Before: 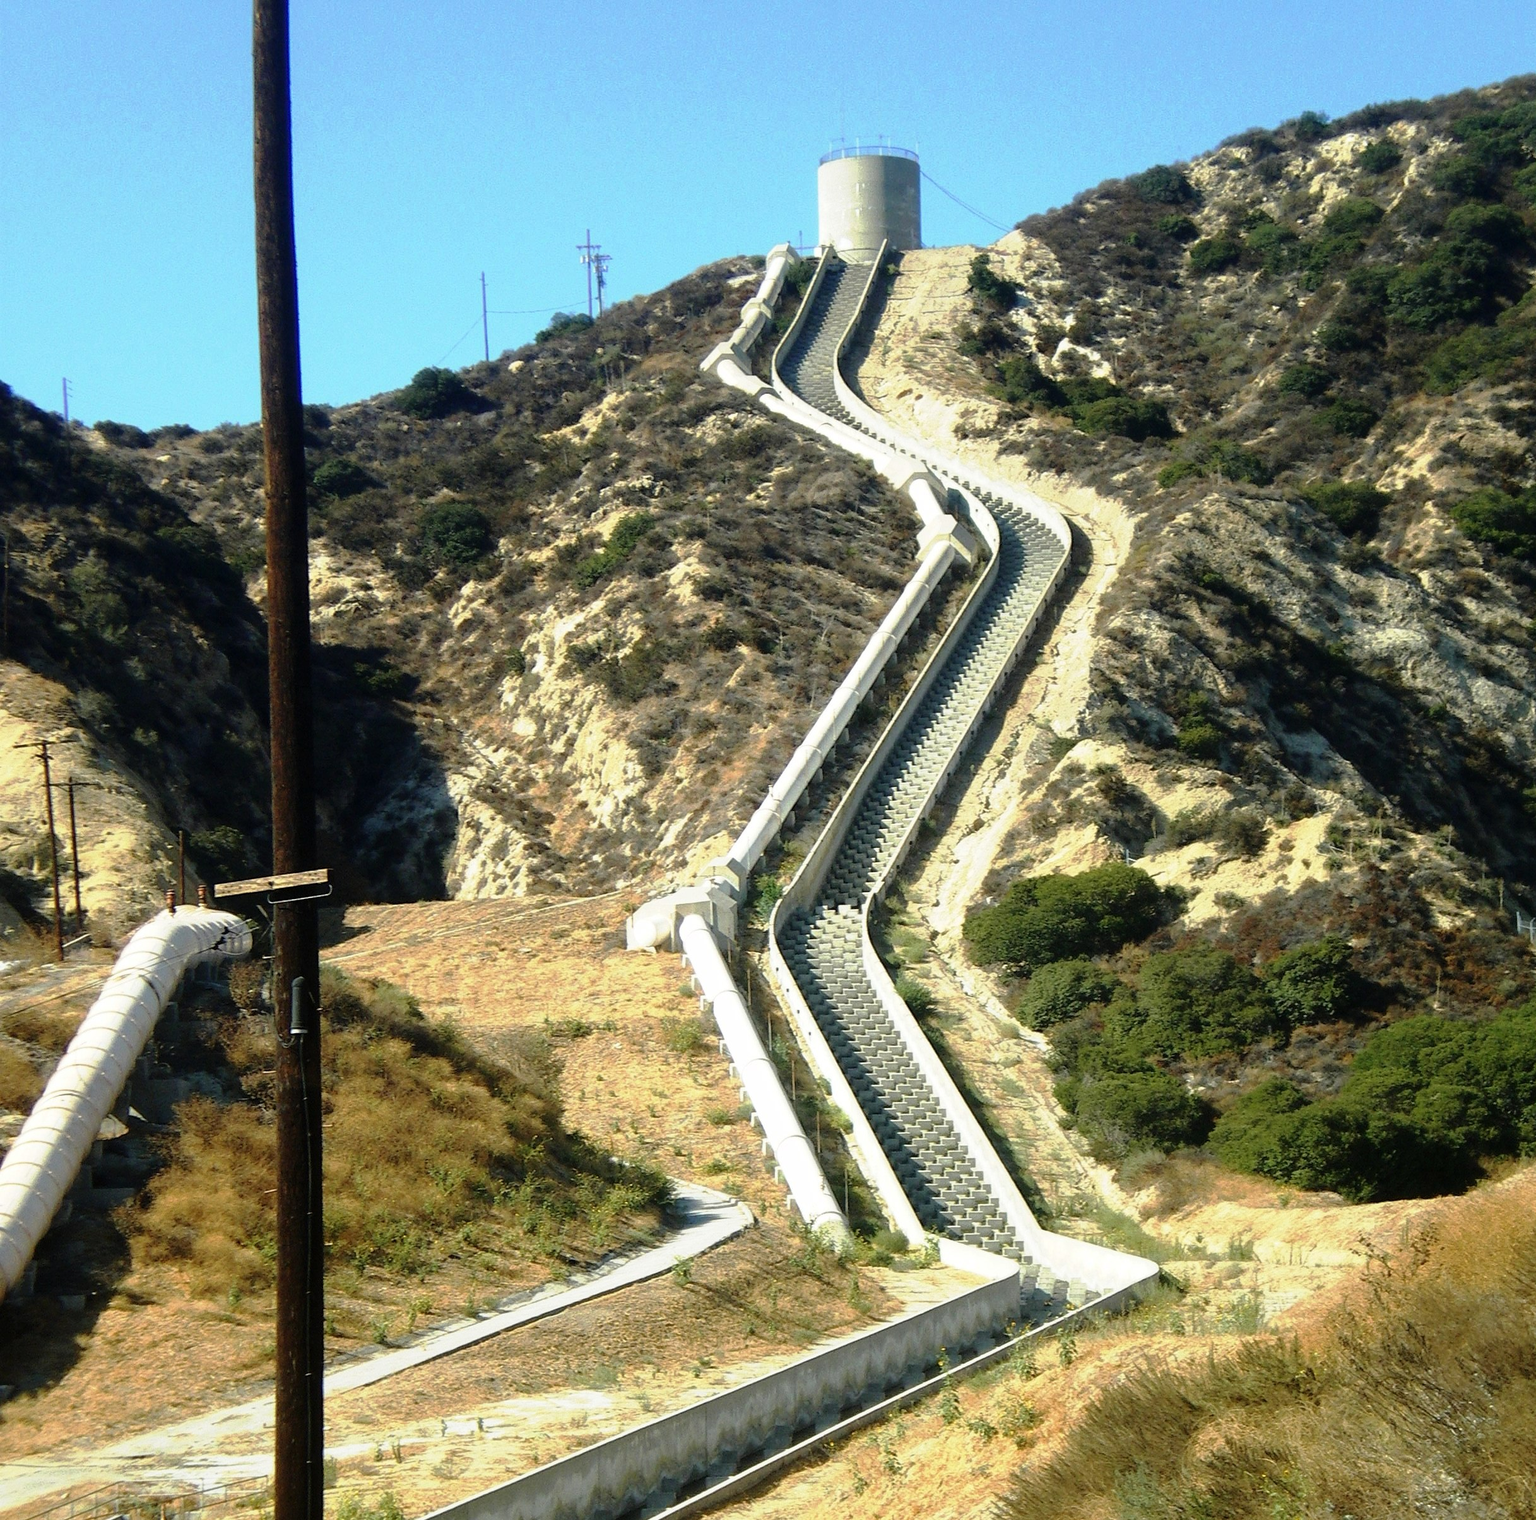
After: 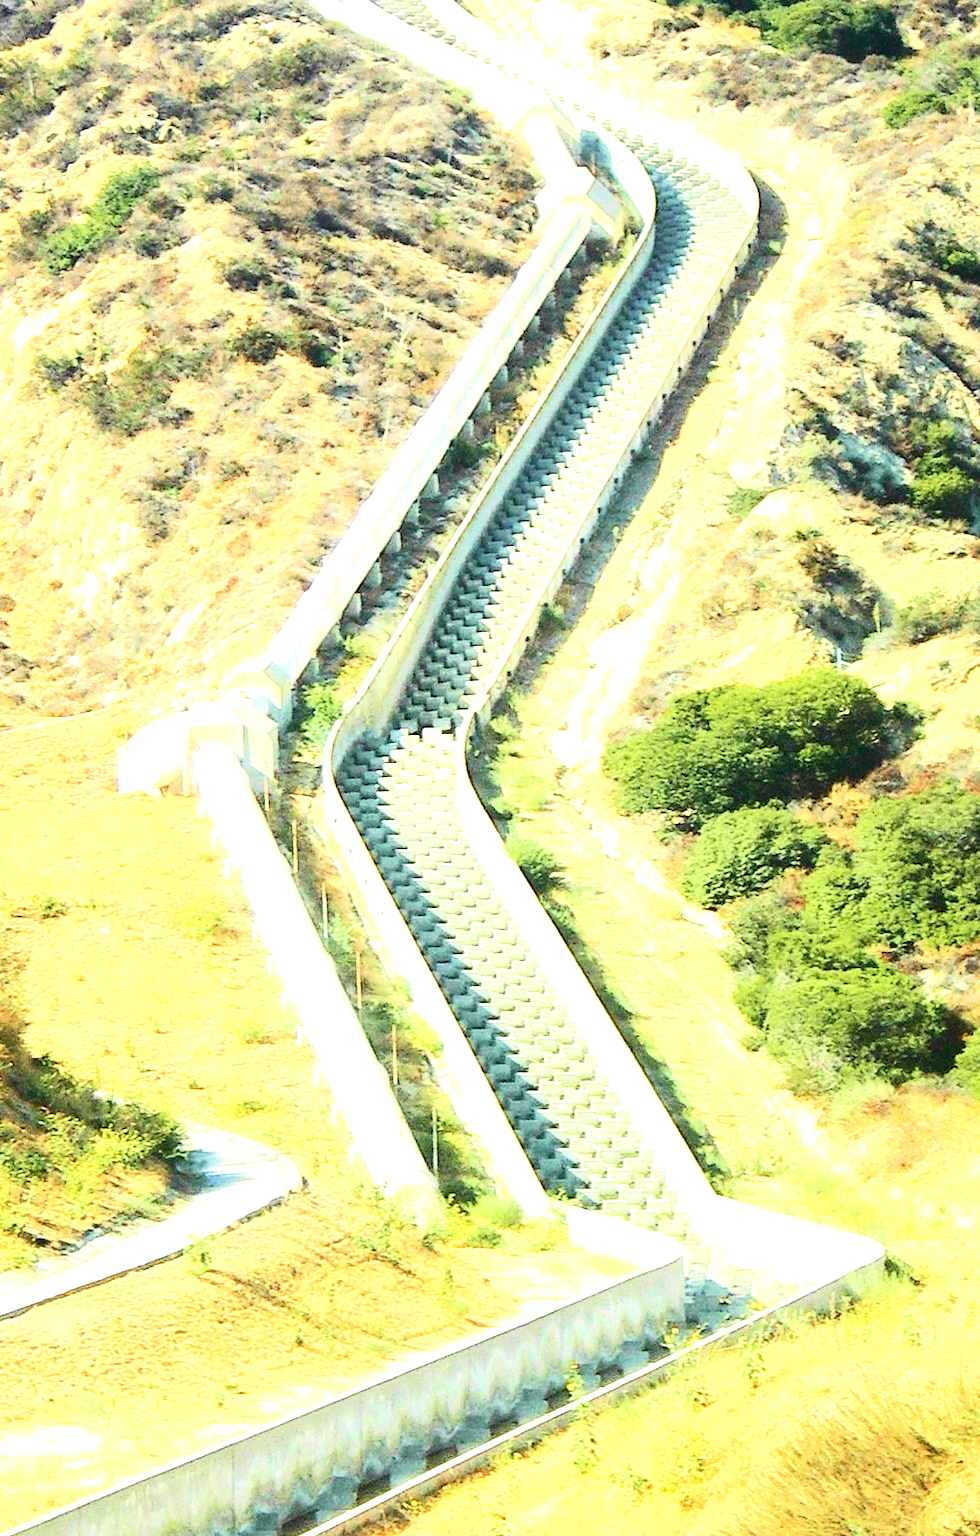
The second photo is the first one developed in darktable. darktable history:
crop: left 35.432%, top 26.233%, right 20.145%, bottom 3.432%
tone curve: curves: ch0 [(0, 0) (0.131, 0.116) (0.316, 0.345) (0.501, 0.584) (0.629, 0.732) (0.812, 0.888) (1, 0.974)]; ch1 [(0, 0) (0.366, 0.367) (0.475, 0.453) (0.494, 0.497) (0.504, 0.503) (0.553, 0.584) (1, 1)]; ch2 [(0, 0) (0.333, 0.346) (0.375, 0.375) (0.424, 0.43) (0.476, 0.492) (0.502, 0.501) (0.533, 0.556) (0.566, 0.599) (0.614, 0.653) (1, 1)], color space Lab, independent channels, preserve colors none
exposure: black level correction 0, exposure 2.088 EV, compensate exposure bias true, compensate highlight preservation false
